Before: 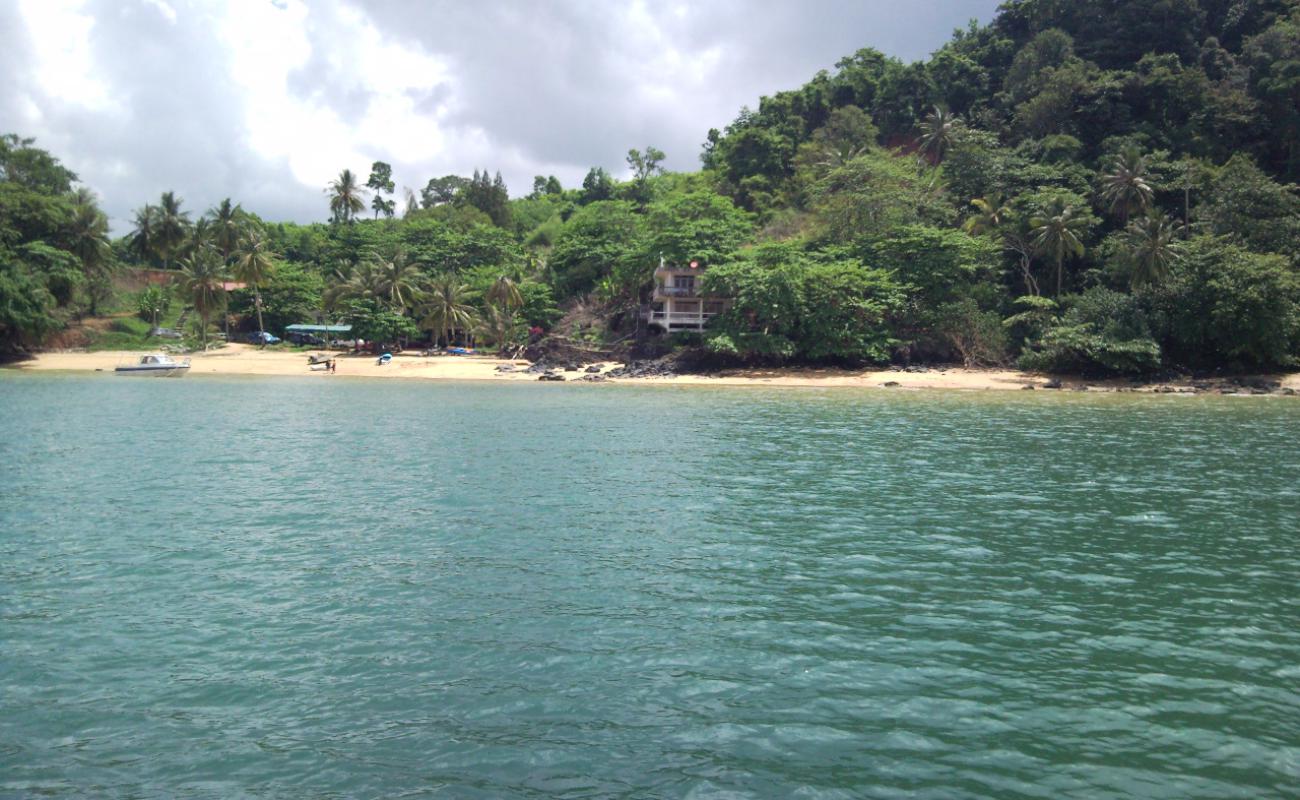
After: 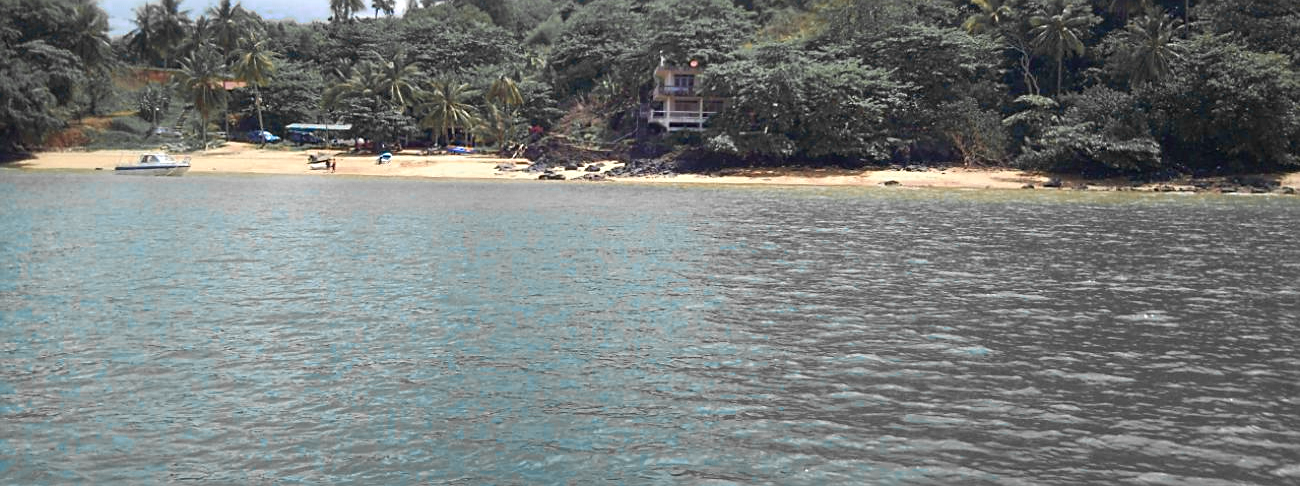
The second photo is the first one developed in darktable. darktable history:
sharpen: on, module defaults
crop and rotate: top 25.161%, bottom 13.982%
color zones: curves: ch0 [(0, 0.363) (0.128, 0.373) (0.25, 0.5) (0.402, 0.407) (0.521, 0.525) (0.63, 0.559) (0.729, 0.662) (0.867, 0.471)]; ch1 [(0, 0.515) (0.136, 0.618) (0.25, 0.5) (0.378, 0) (0.516, 0) (0.622, 0.593) (0.737, 0.819) (0.87, 0.593)]; ch2 [(0, 0.529) (0.128, 0.471) (0.282, 0.451) (0.386, 0.662) (0.516, 0.525) (0.633, 0.554) (0.75, 0.62) (0.875, 0.441)]
contrast brightness saturation: saturation -0.021
